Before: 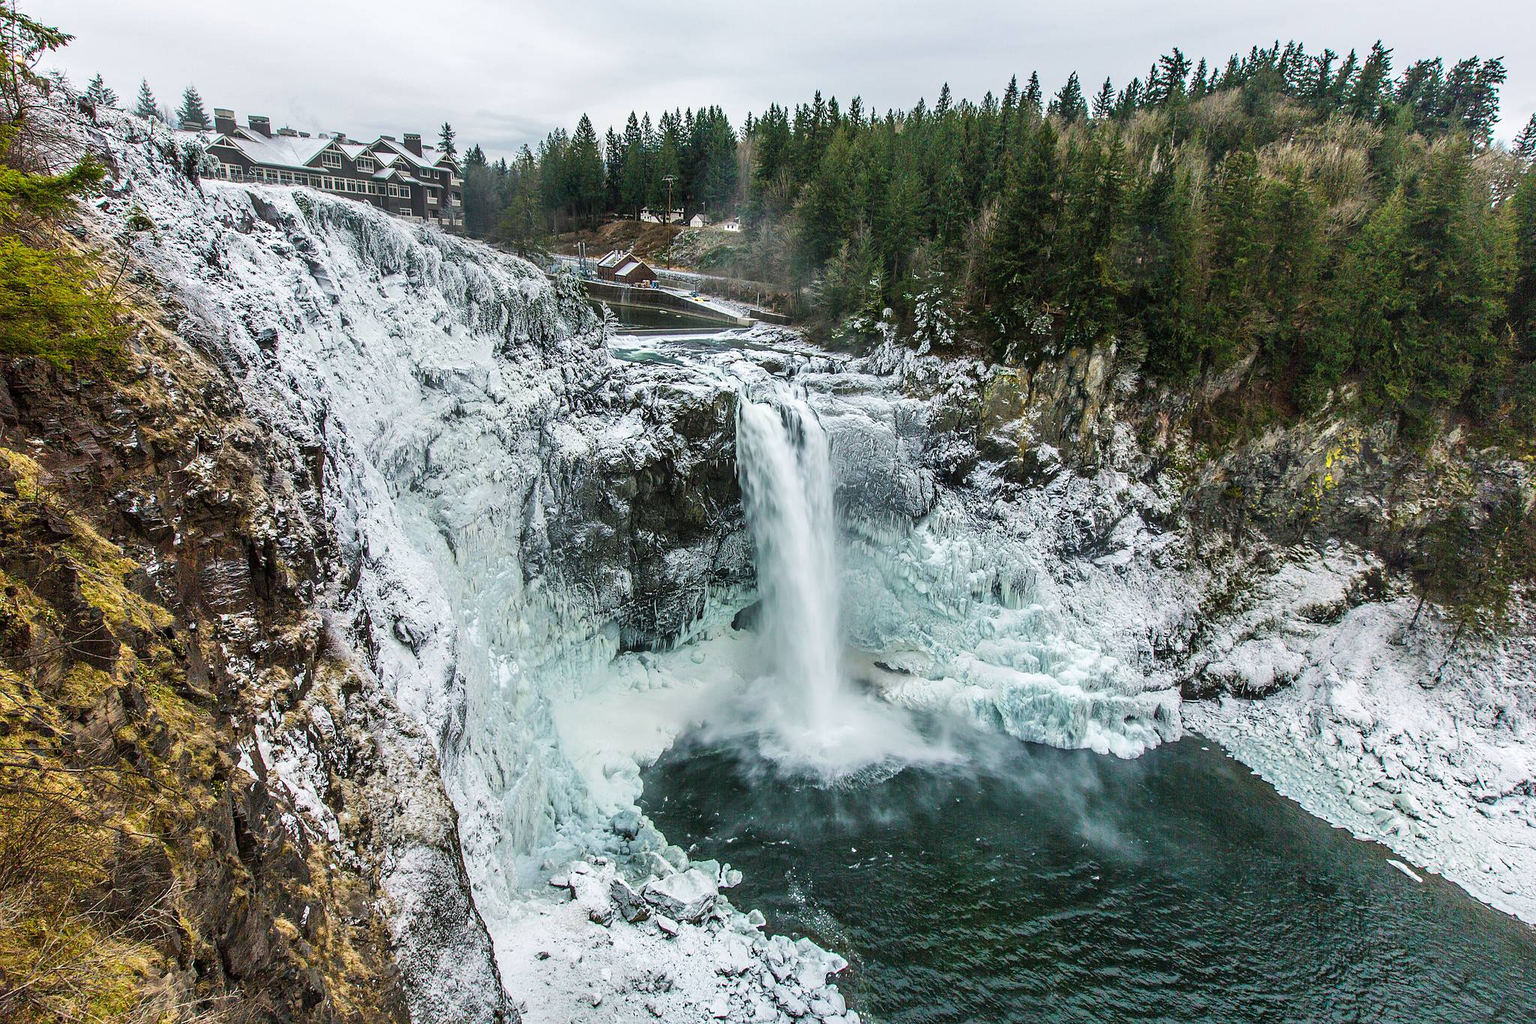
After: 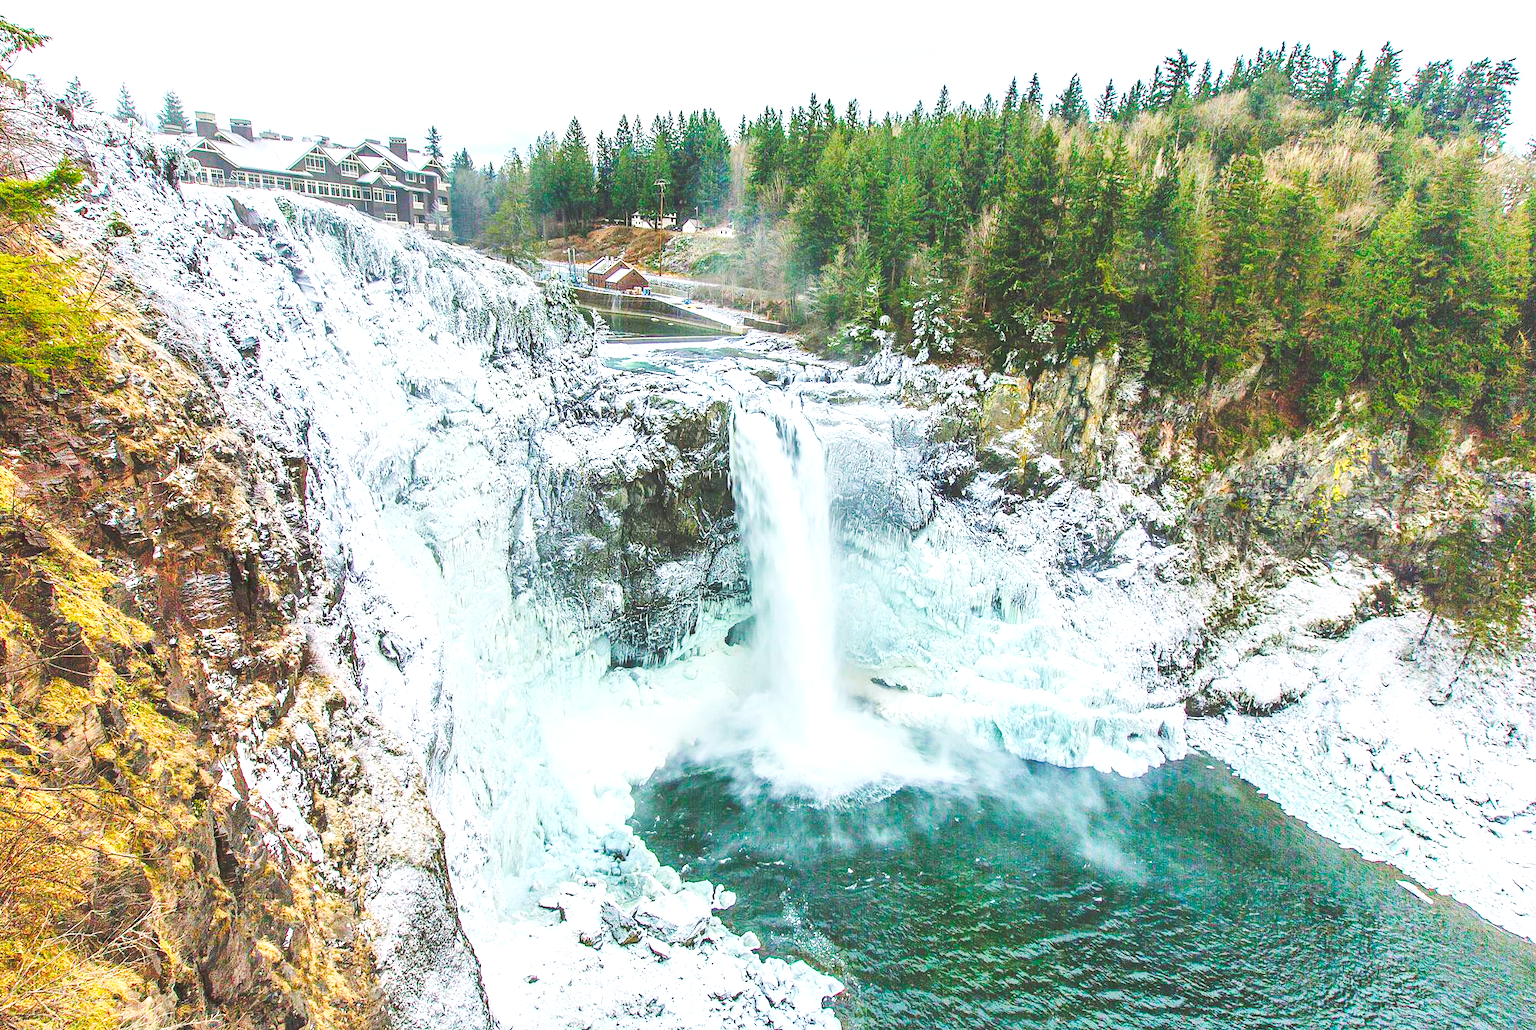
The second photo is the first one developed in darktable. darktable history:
levels: gray 59.34%, levels [0.008, 0.318, 0.836]
crop and rotate: left 1.588%, right 0.76%, bottom 1.693%
tone curve: curves: ch0 [(0, 0) (0.003, 0.047) (0.011, 0.051) (0.025, 0.061) (0.044, 0.075) (0.069, 0.09) (0.1, 0.102) (0.136, 0.125) (0.177, 0.173) (0.224, 0.226) (0.277, 0.303) (0.335, 0.388) (0.399, 0.469) (0.468, 0.545) (0.543, 0.623) (0.623, 0.695) (0.709, 0.766) (0.801, 0.832) (0.898, 0.905) (1, 1)], preserve colors none
